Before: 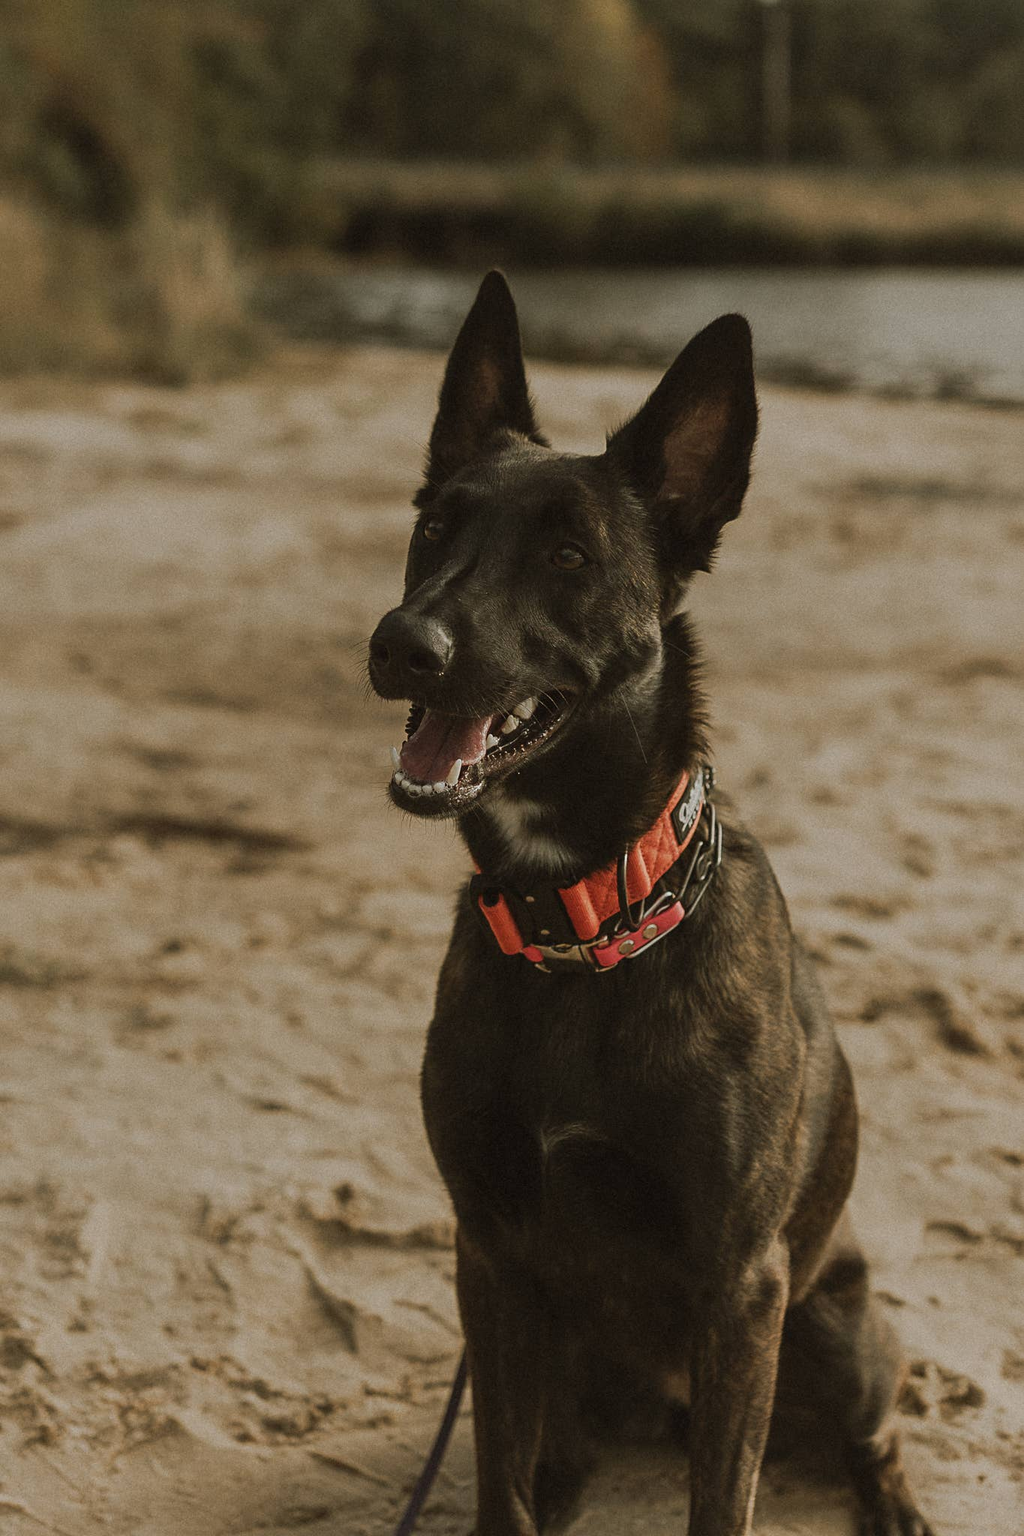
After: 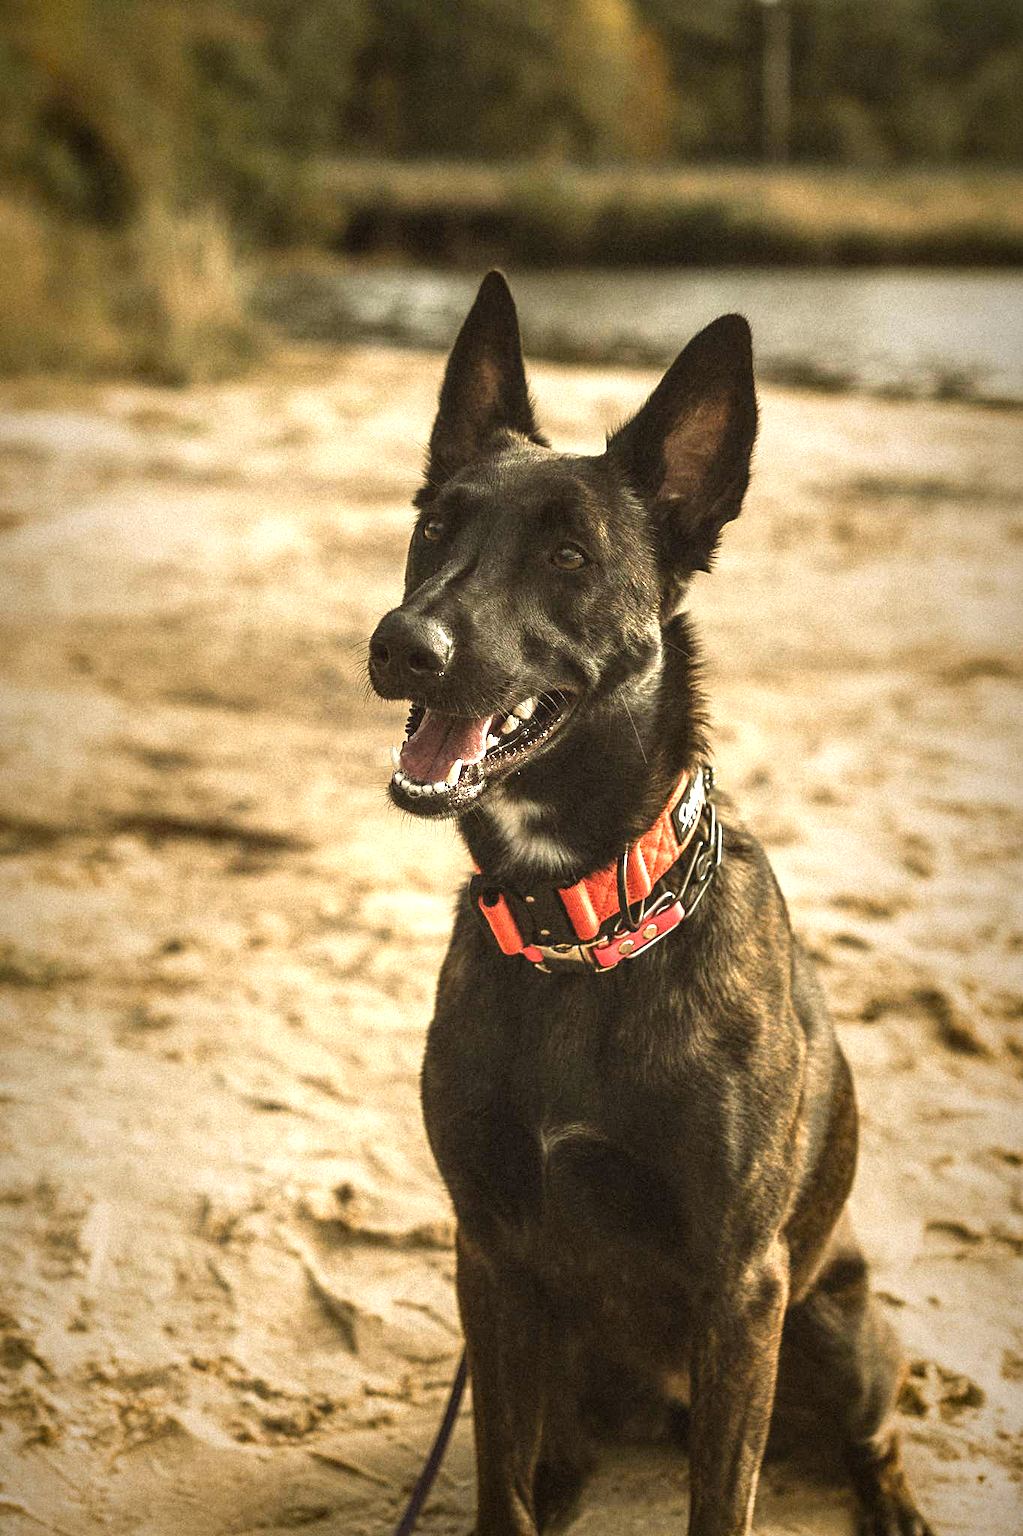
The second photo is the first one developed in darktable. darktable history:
exposure: exposure 2.025 EV, compensate exposure bias true, compensate highlight preservation false
local contrast: highlights 30%, shadows 77%, midtone range 0.748
vignetting: fall-off start 18.92%, fall-off radius 137.95%, brightness -0.996, saturation 0.489, width/height ratio 0.623, shape 0.582
